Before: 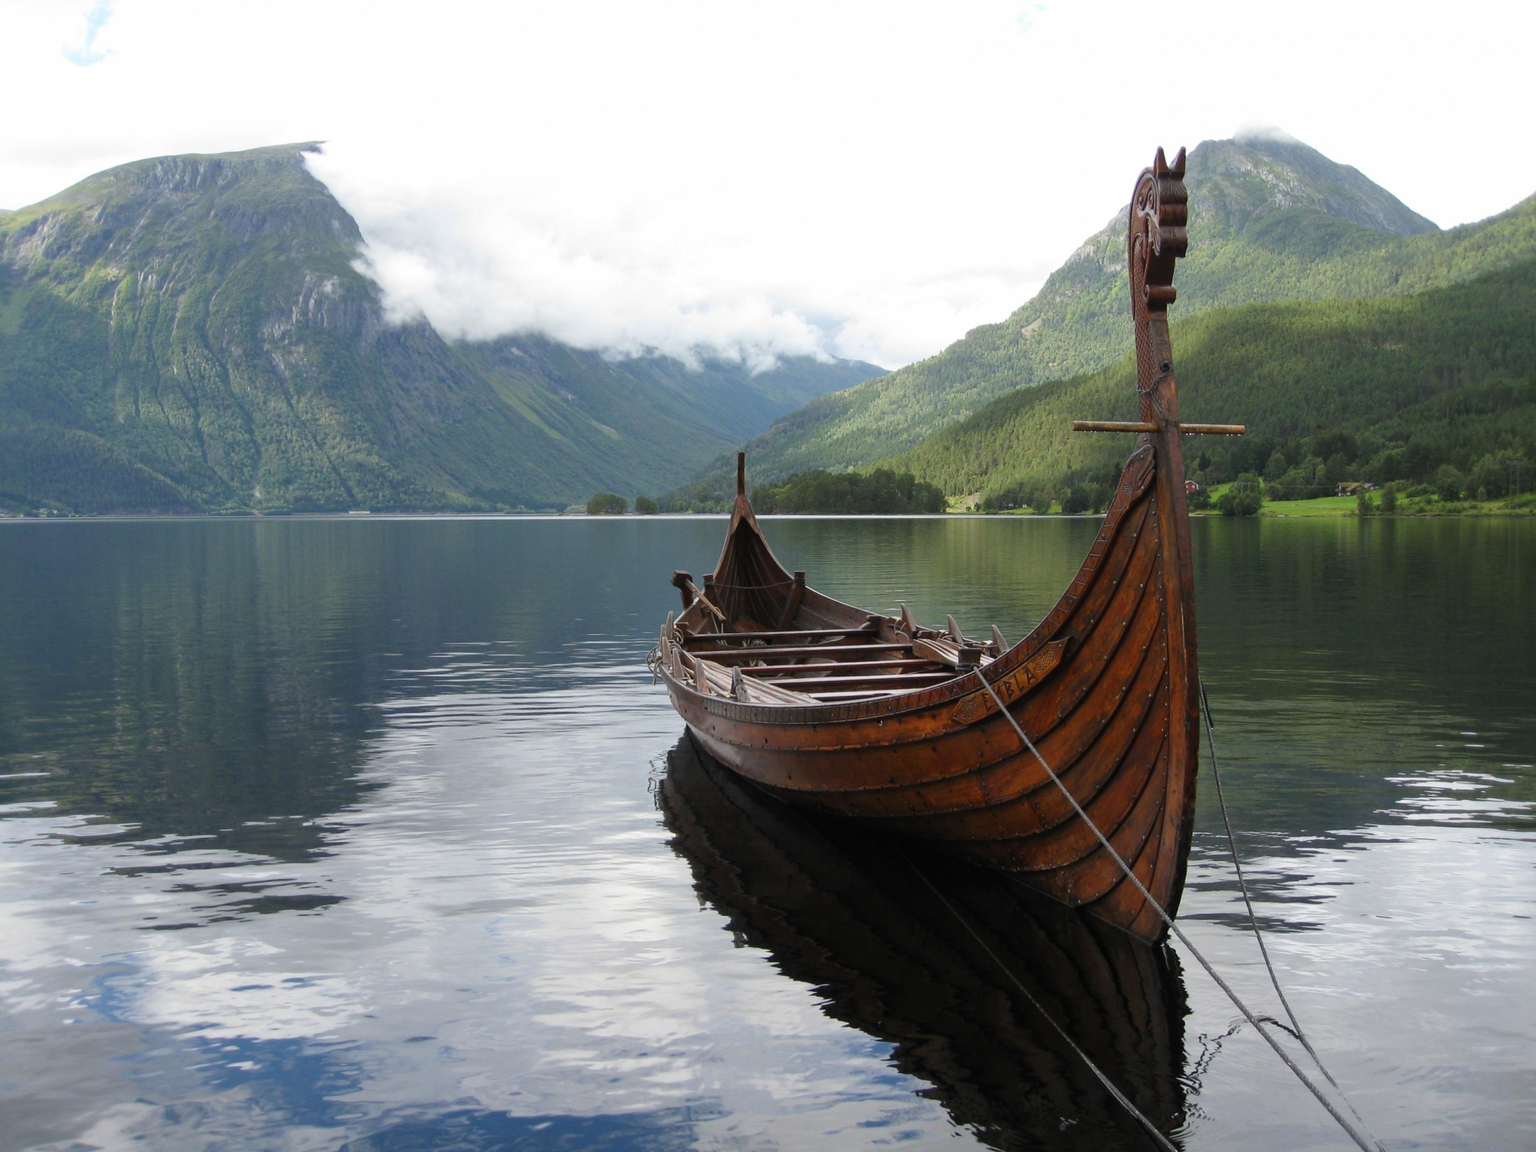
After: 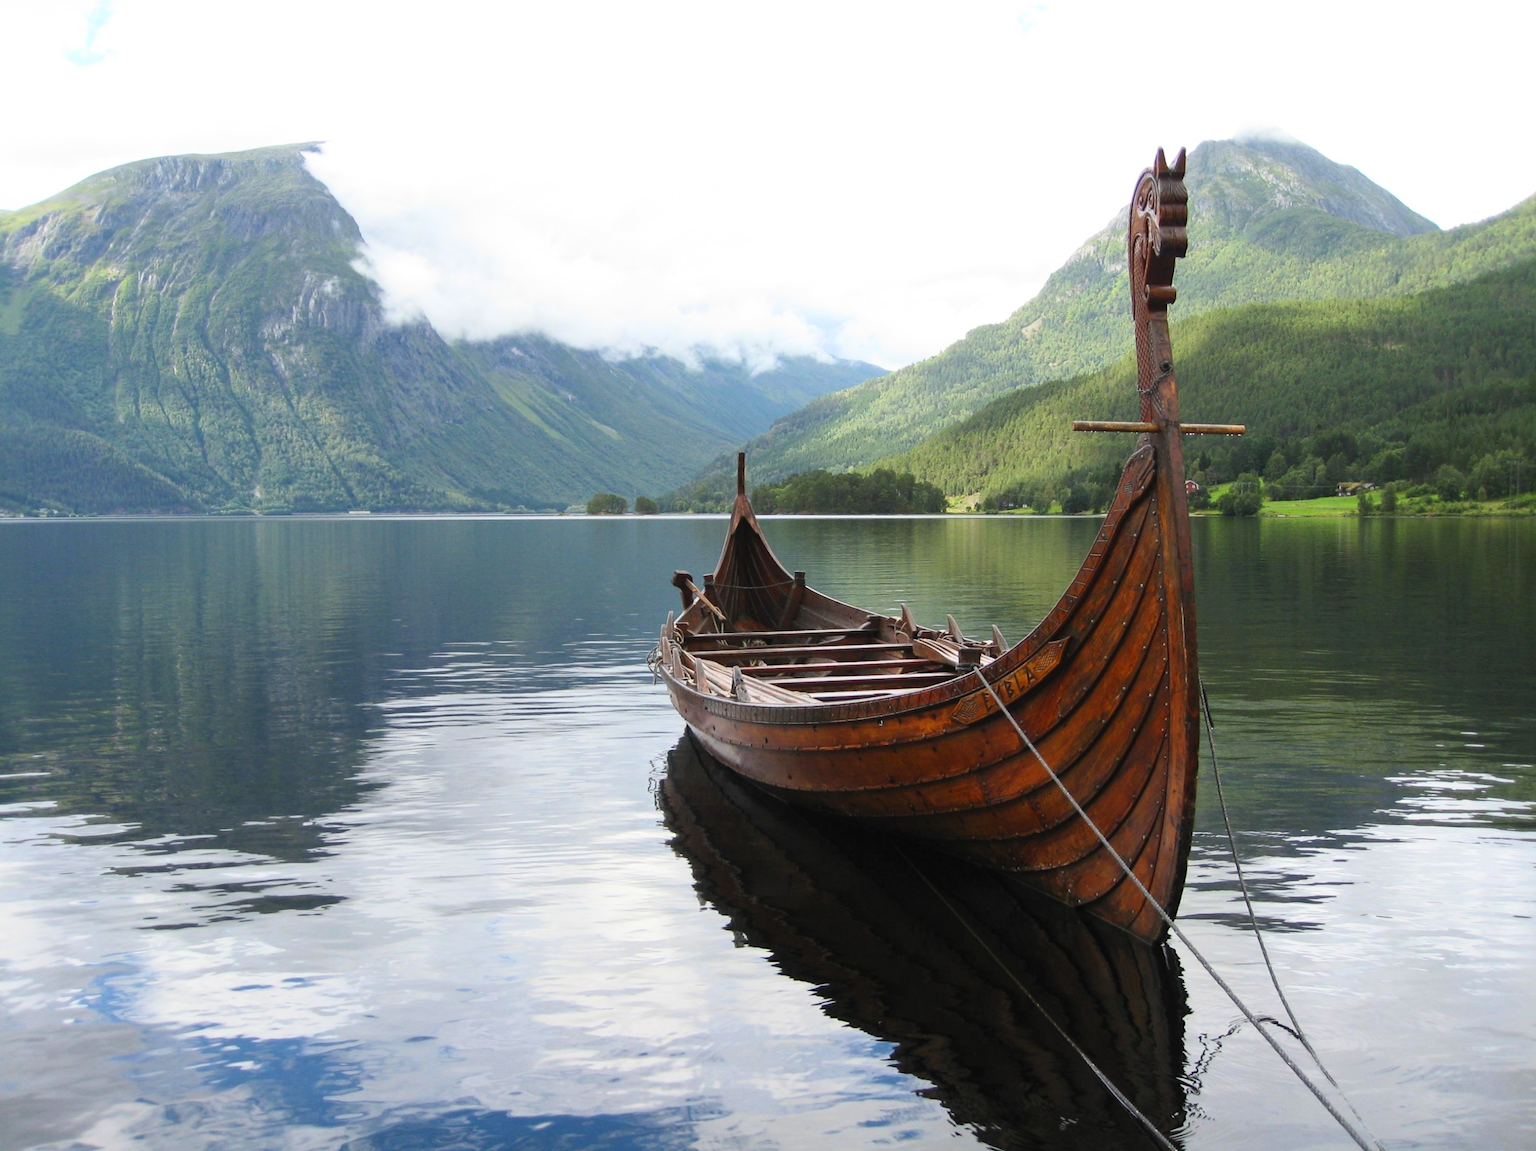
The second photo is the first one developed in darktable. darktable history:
contrast brightness saturation: contrast 0.202, brightness 0.162, saturation 0.227
